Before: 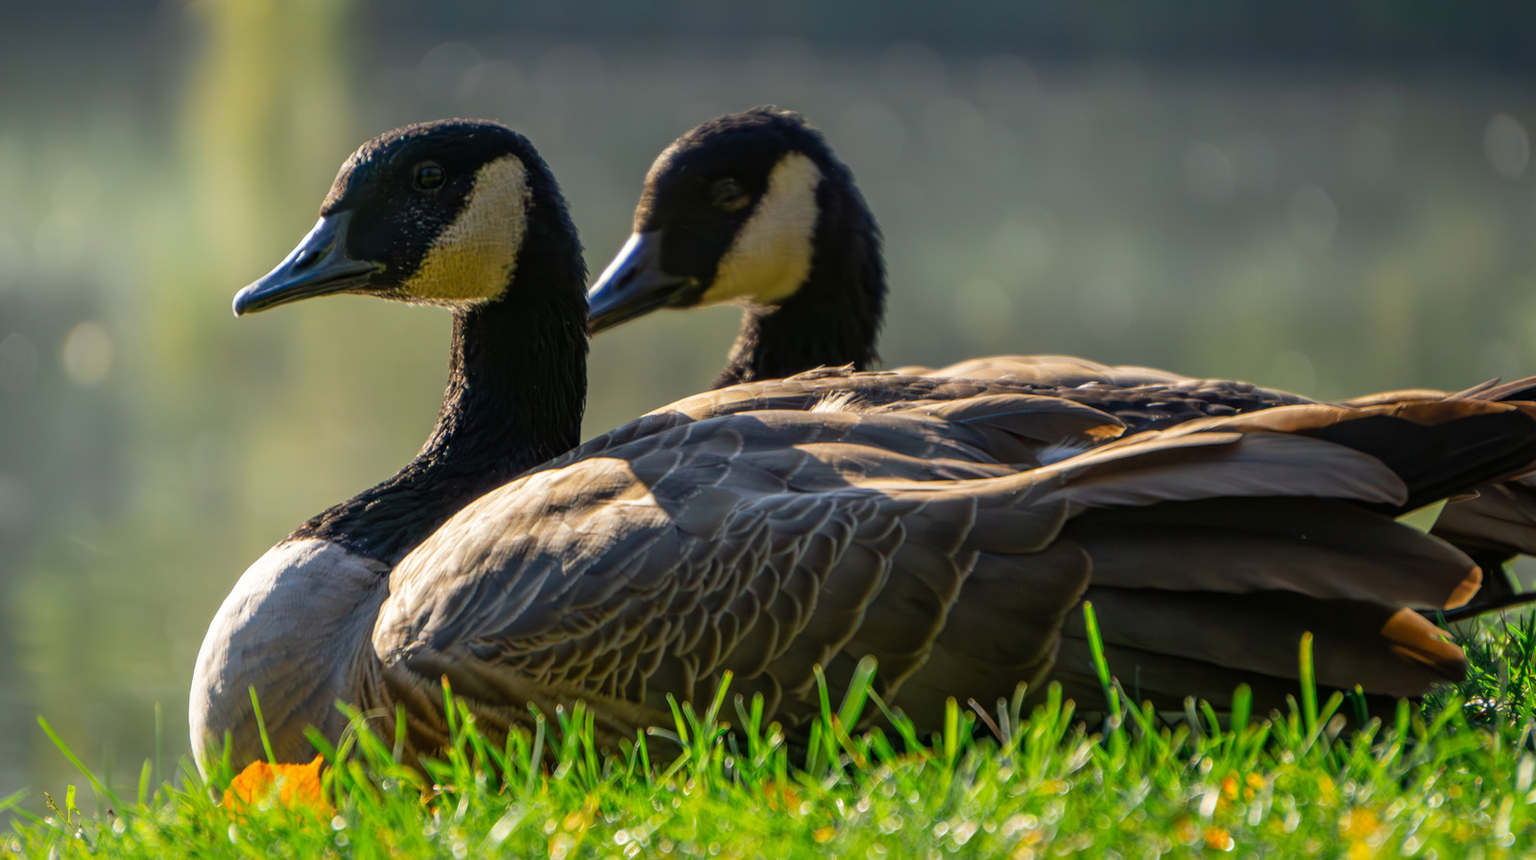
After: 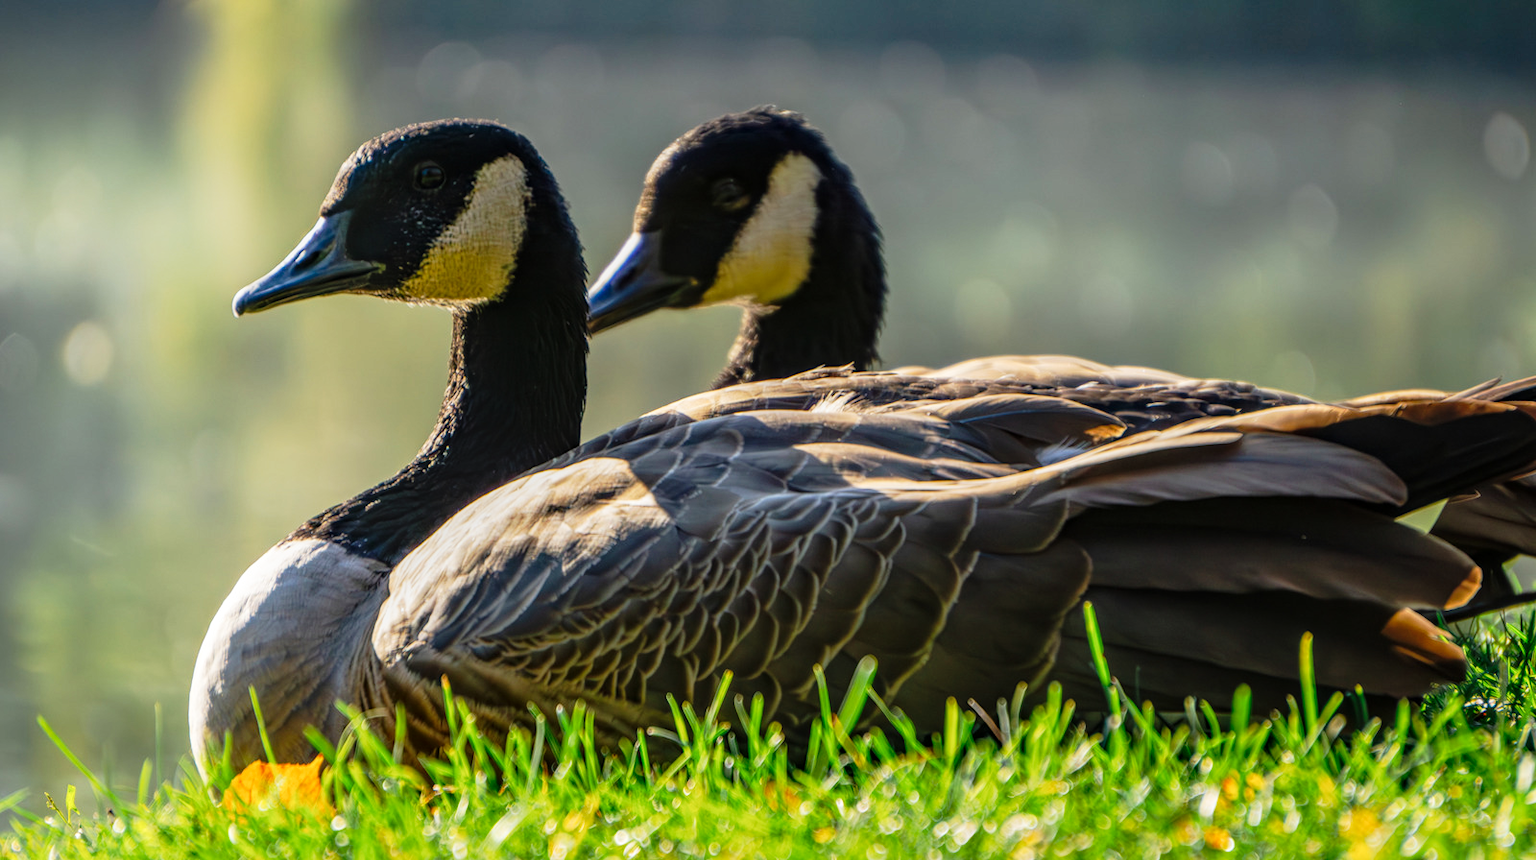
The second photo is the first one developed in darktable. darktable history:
tone curve: curves: ch0 [(0, 0.012) (0.144, 0.137) (0.326, 0.386) (0.489, 0.573) (0.656, 0.763) (0.849, 0.902) (1, 0.974)]; ch1 [(0, 0) (0.366, 0.367) (0.475, 0.453) (0.487, 0.501) (0.519, 0.527) (0.544, 0.579) (0.562, 0.619) (0.622, 0.694) (1, 1)]; ch2 [(0, 0) (0.333, 0.346) (0.375, 0.375) (0.424, 0.43) (0.476, 0.492) (0.502, 0.503) (0.533, 0.541) (0.572, 0.615) (0.605, 0.656) (0.641, 0.709) (1, 1)], preserve colors none
local contrast: on, module defaults
